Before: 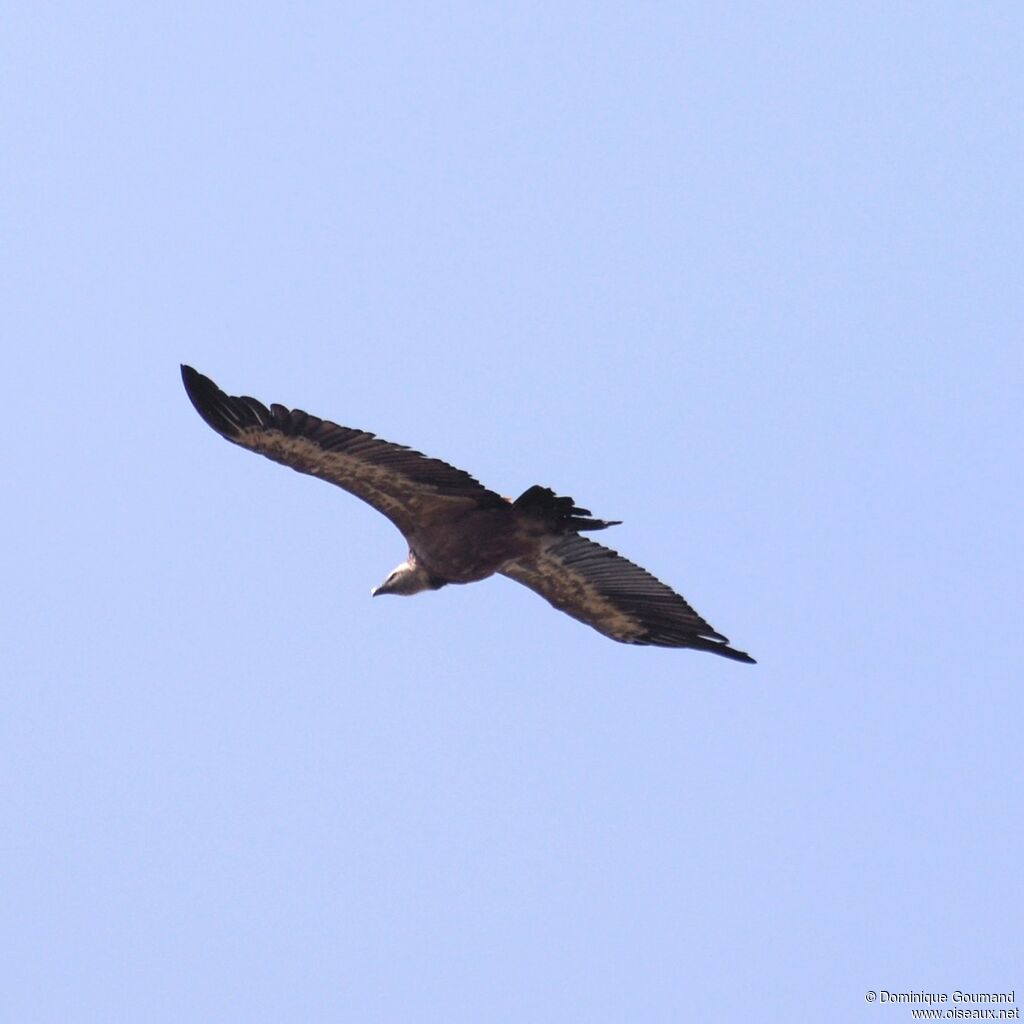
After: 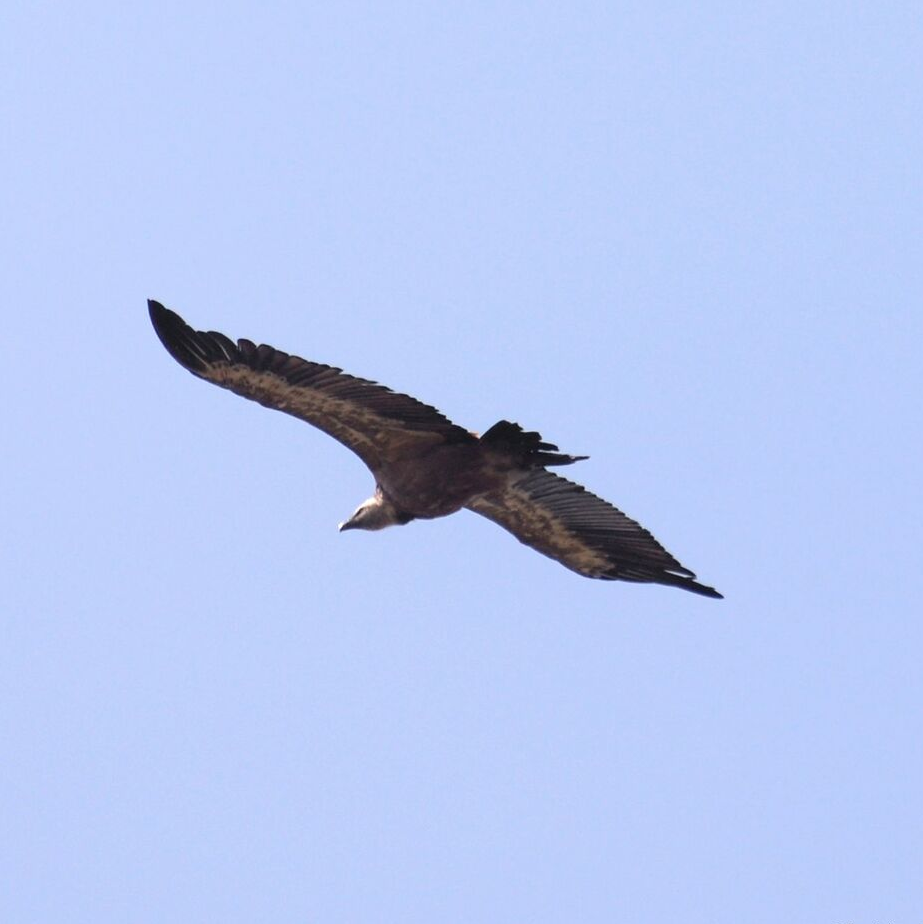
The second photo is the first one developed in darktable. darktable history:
crop: left 3.229%, top 6.378%, right 6.561%, bottom 3.336%
